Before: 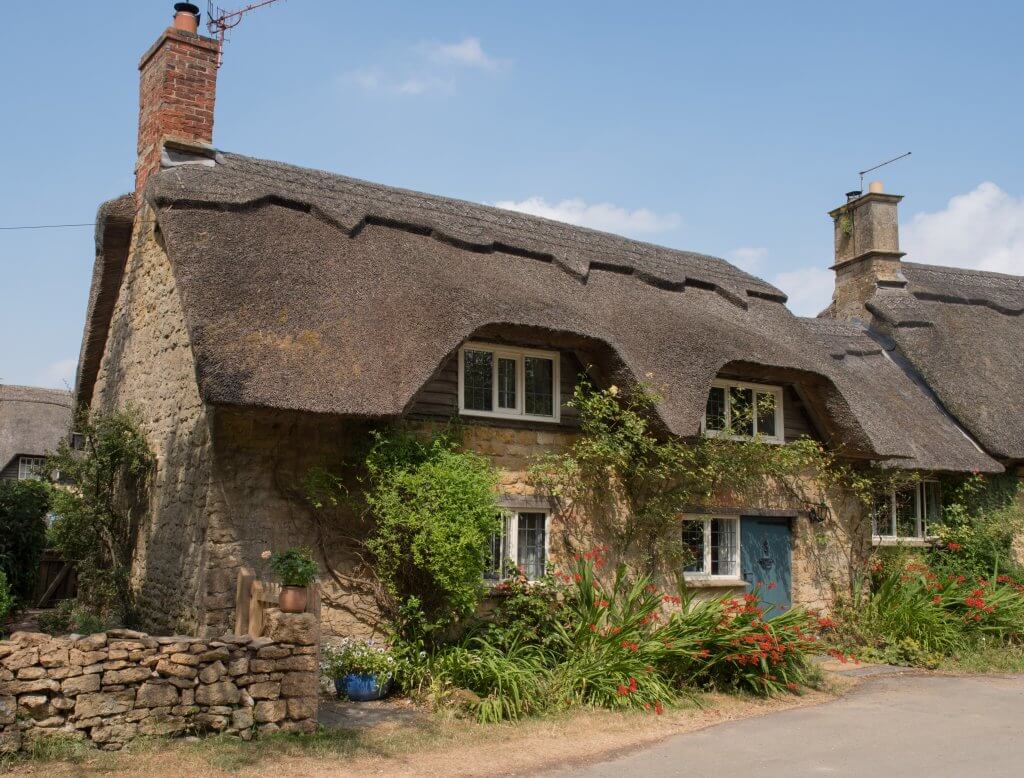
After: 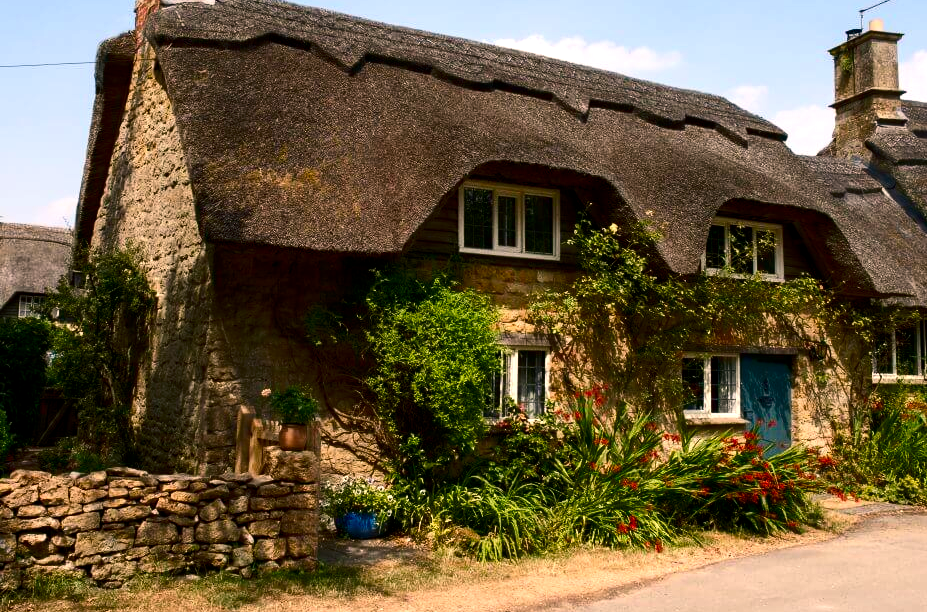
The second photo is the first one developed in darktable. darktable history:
crop: top 20.916%, right 9.437%, bottom 0.316%
color balance rgb: shadows lift › chroma 2%, shadows lift › hue 185.64°, power › luminance 1.48%, highlights gain › chroma 3%, highlights gain › hue 54.51°, global offset › luminance -0.4%, perceptual saturation grading › highlights -18.47%, perceptual saturation grading › mid-tones 6.62%, perceptual saturation grading › shadows 28.22%, perceptual brilliance grading › highlights 15.68%, perceptual brilliance grading › shadows -14.29%, global vibrance 25.96%, contrast 6.45%
contrast brightness saturation: contrast 0.21, brightness -0.11, saturation 0.21
